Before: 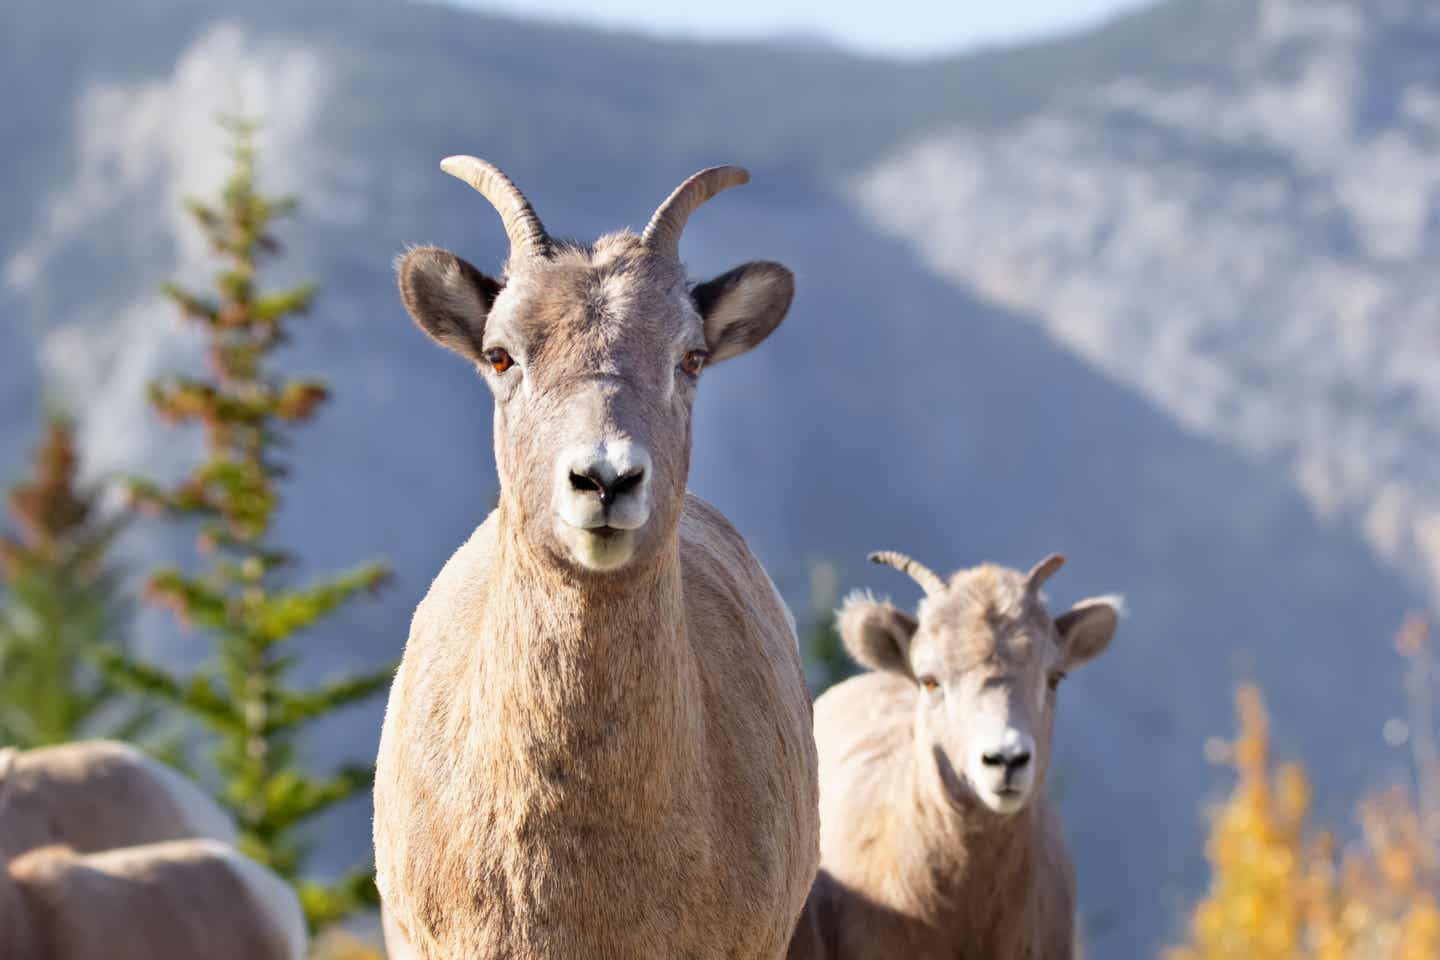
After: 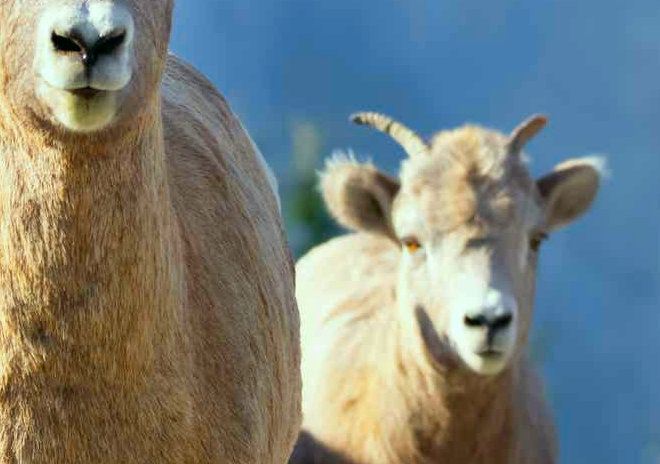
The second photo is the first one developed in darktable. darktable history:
color balance rgb: global vibrance 10%
crop: left 35.976%, top 45.819%, right 18.162%, bottom 5.807%
color correction: highlights a* -7.33, highlights b* 1.26, shadows a* -3.55, saturation 1.4
